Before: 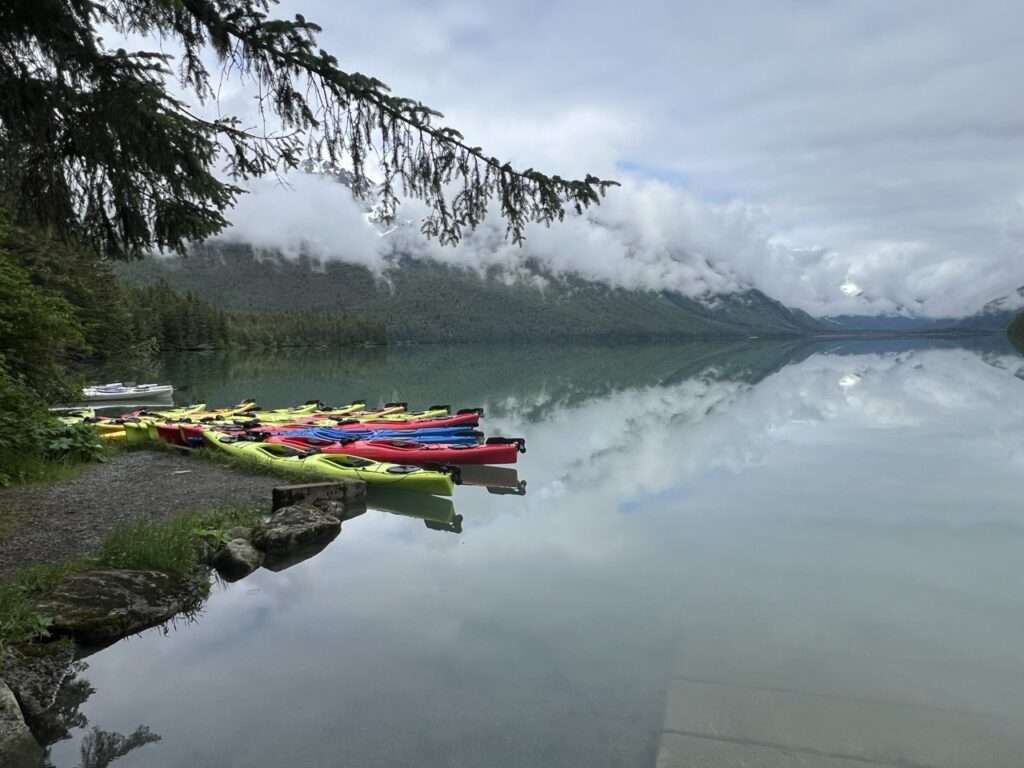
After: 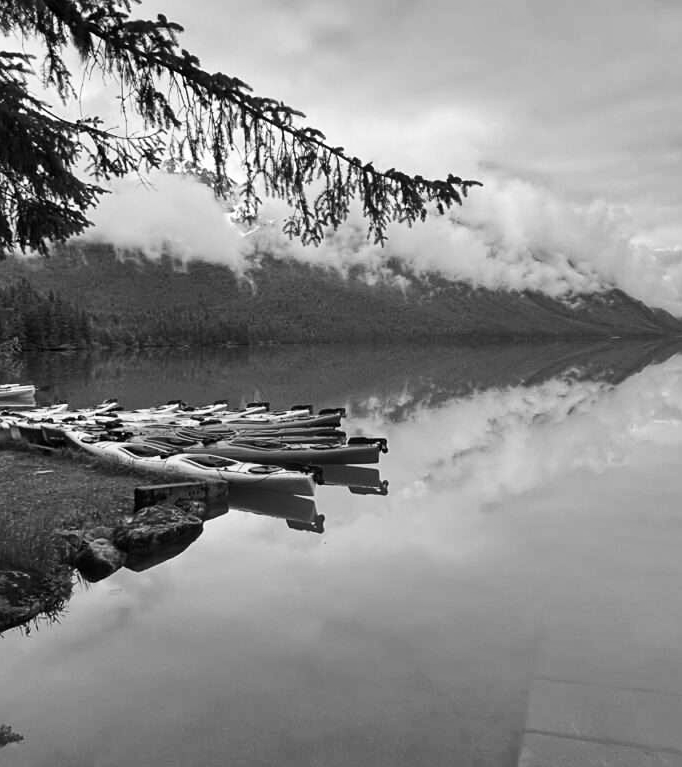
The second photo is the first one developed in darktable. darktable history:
monochrome: size 1
contrast brightness saturation: contrast 0.16, saturation 0.32
sharpen: amount 0.2
shadows and highlights: shadows color adjustment 97.66%, soften with gaussian
crop and rotate: left 13.537%, right 19.796%
